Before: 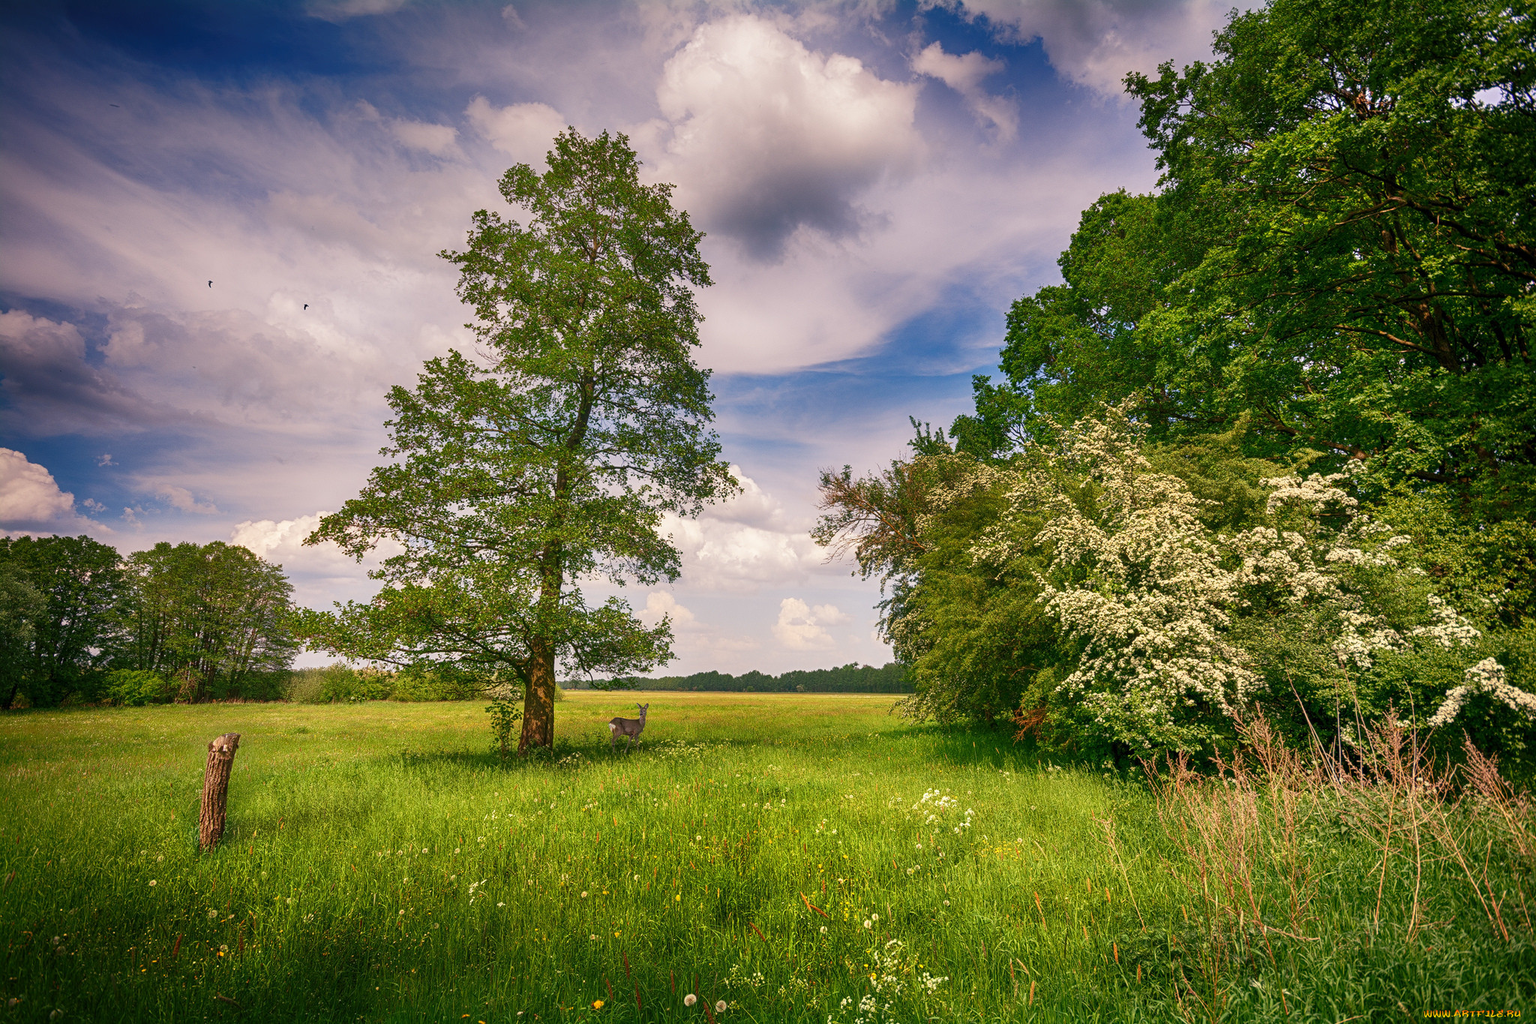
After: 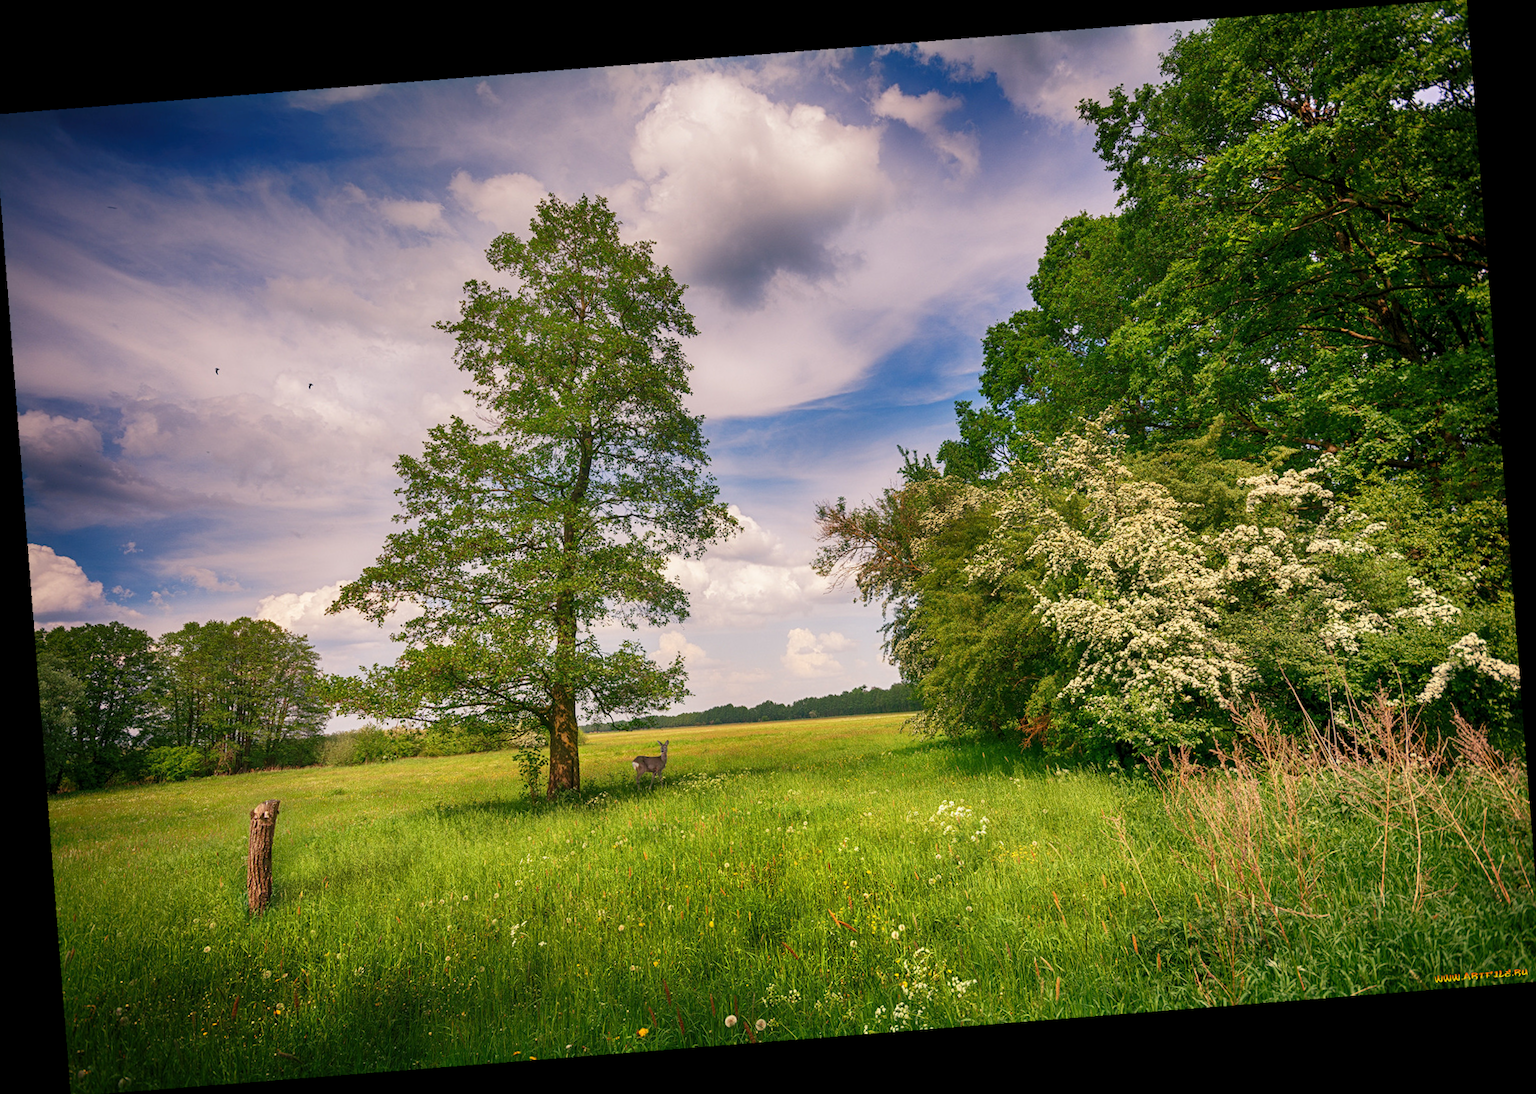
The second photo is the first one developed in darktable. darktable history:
levels: levels [0.018, 0.493, 1]
crop and rotate: angle -0.5°
rotate and perspective: rotation -4.98°, automatic cropping off
